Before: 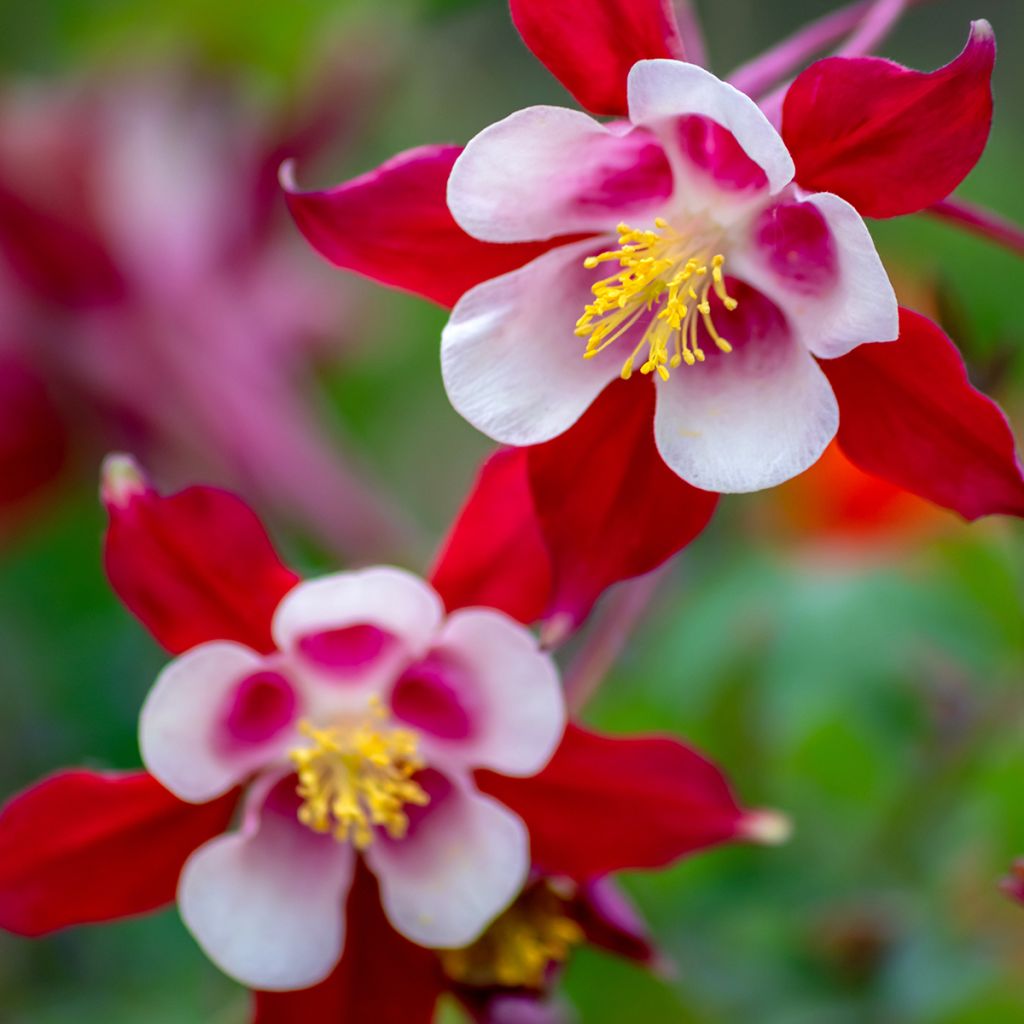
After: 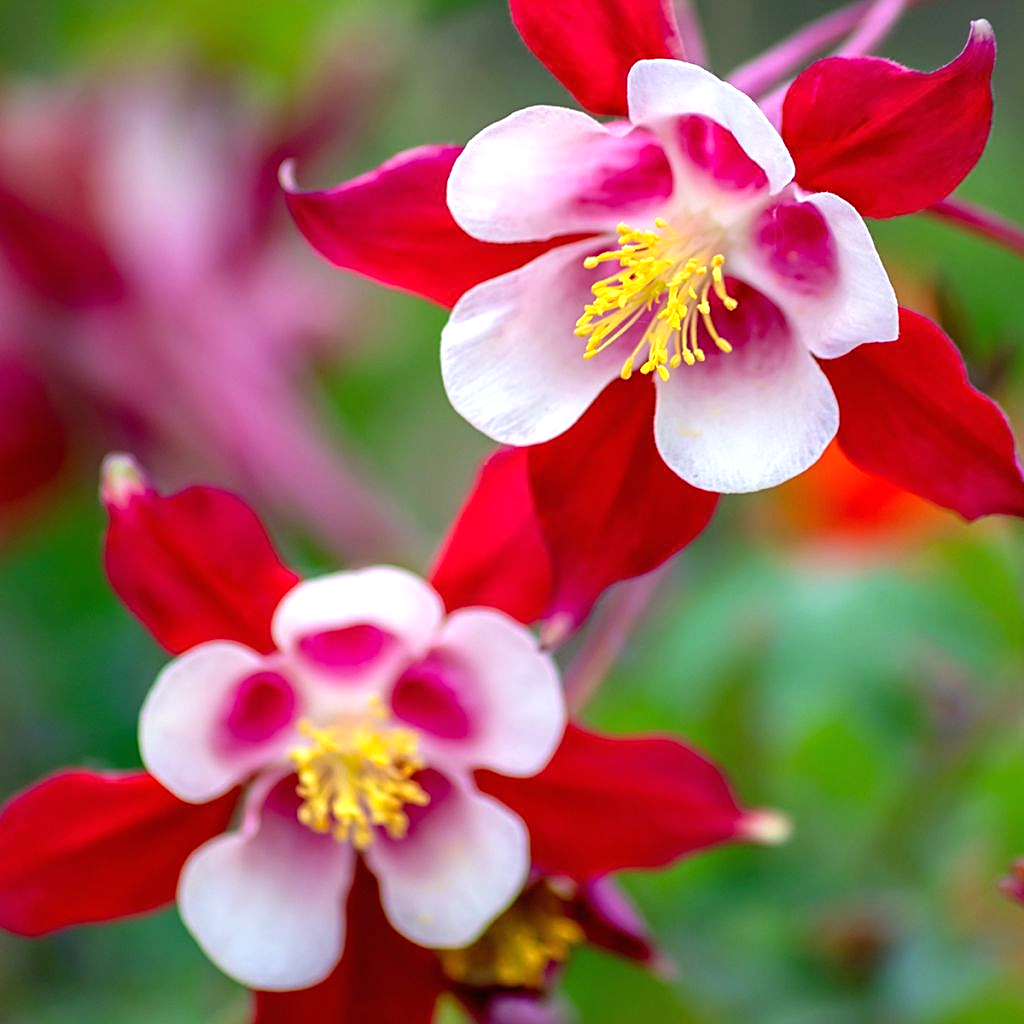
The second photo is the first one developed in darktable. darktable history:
exposure: black level correction 0, exposure 0.499 EV, compensate highlight preservation false
sharpen: on, module defaults
